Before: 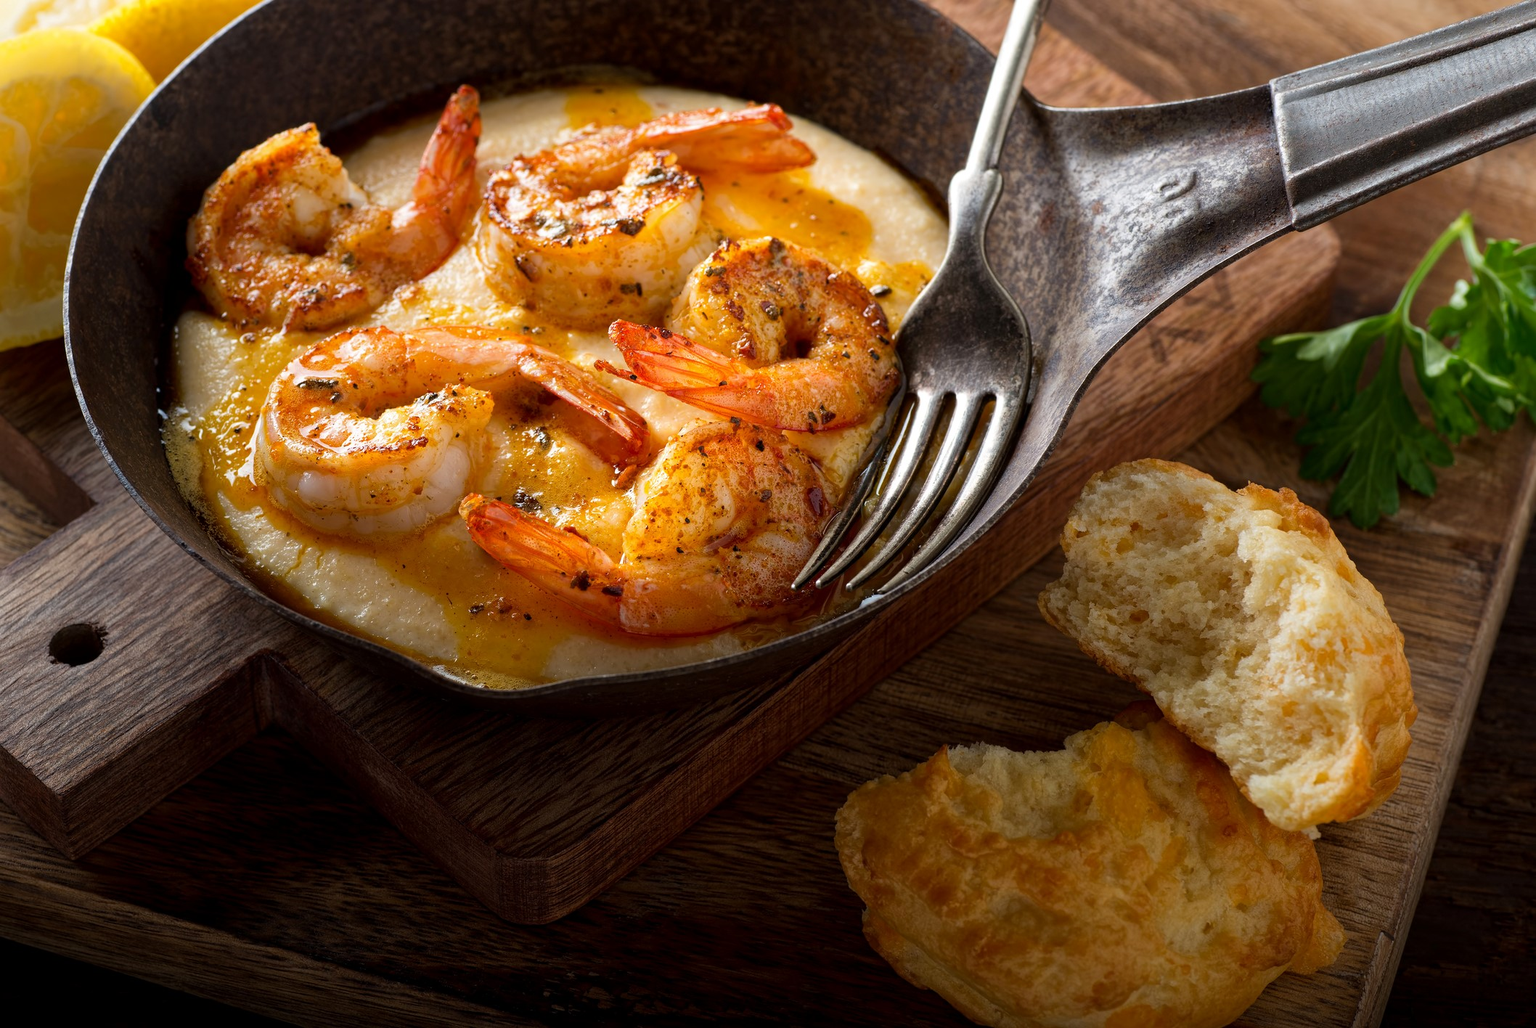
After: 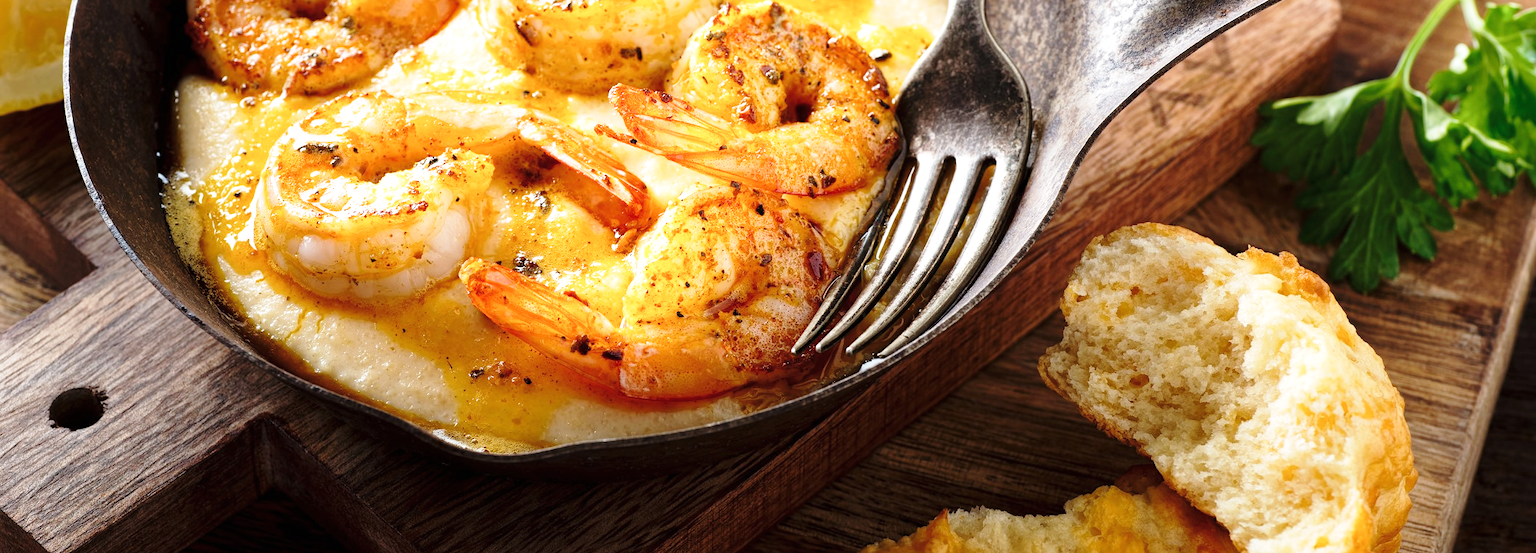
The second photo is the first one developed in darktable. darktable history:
base curve: curves: ch0 [(0, 0) (0.028, 0.03) (0.121, 0.232) (0.46, 0.748) (0.859, 0.968) (1, 1)], preserve colors none
crop and rotate: top 22.994%, bottom 23.066%
exposure: black level correction 0, exposure 0.499 EV, compensate highlight preservation false
color correction: highlights b* 0.038, saturation 0.853
